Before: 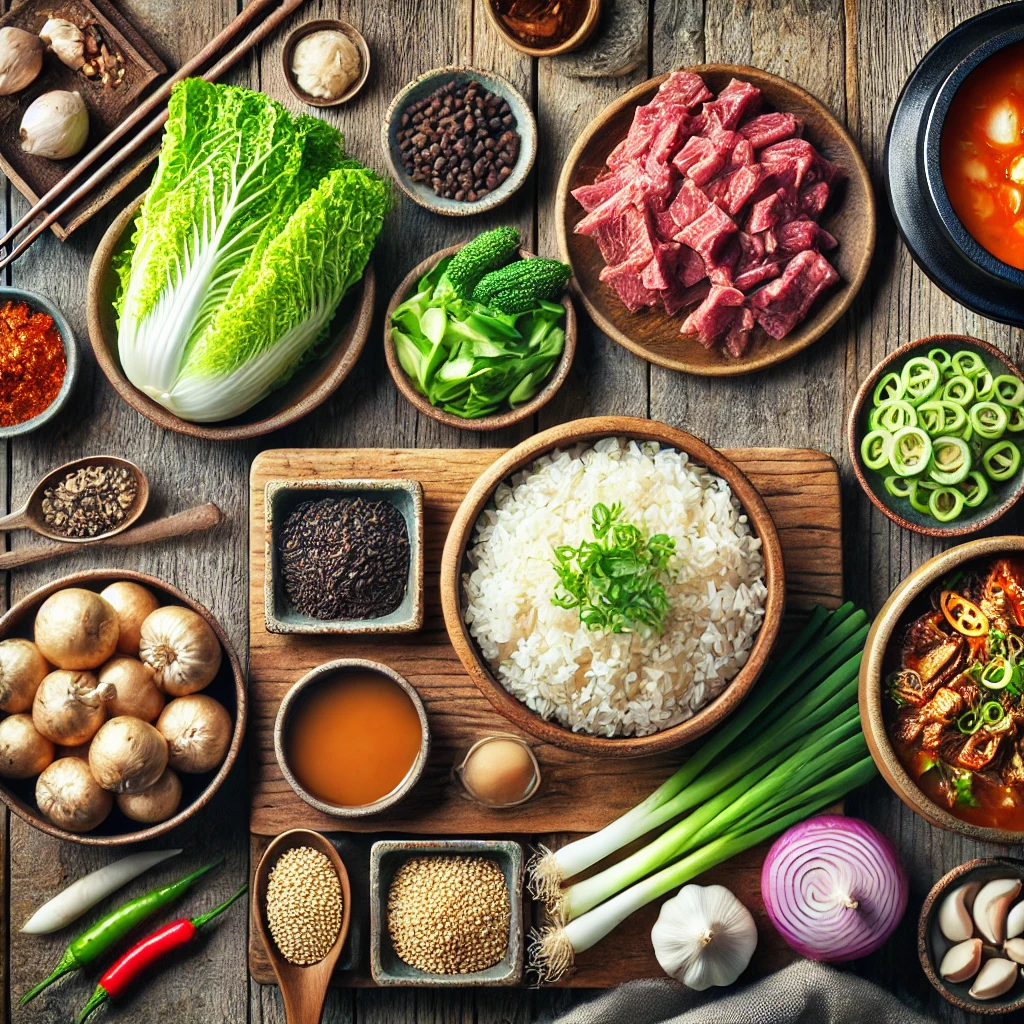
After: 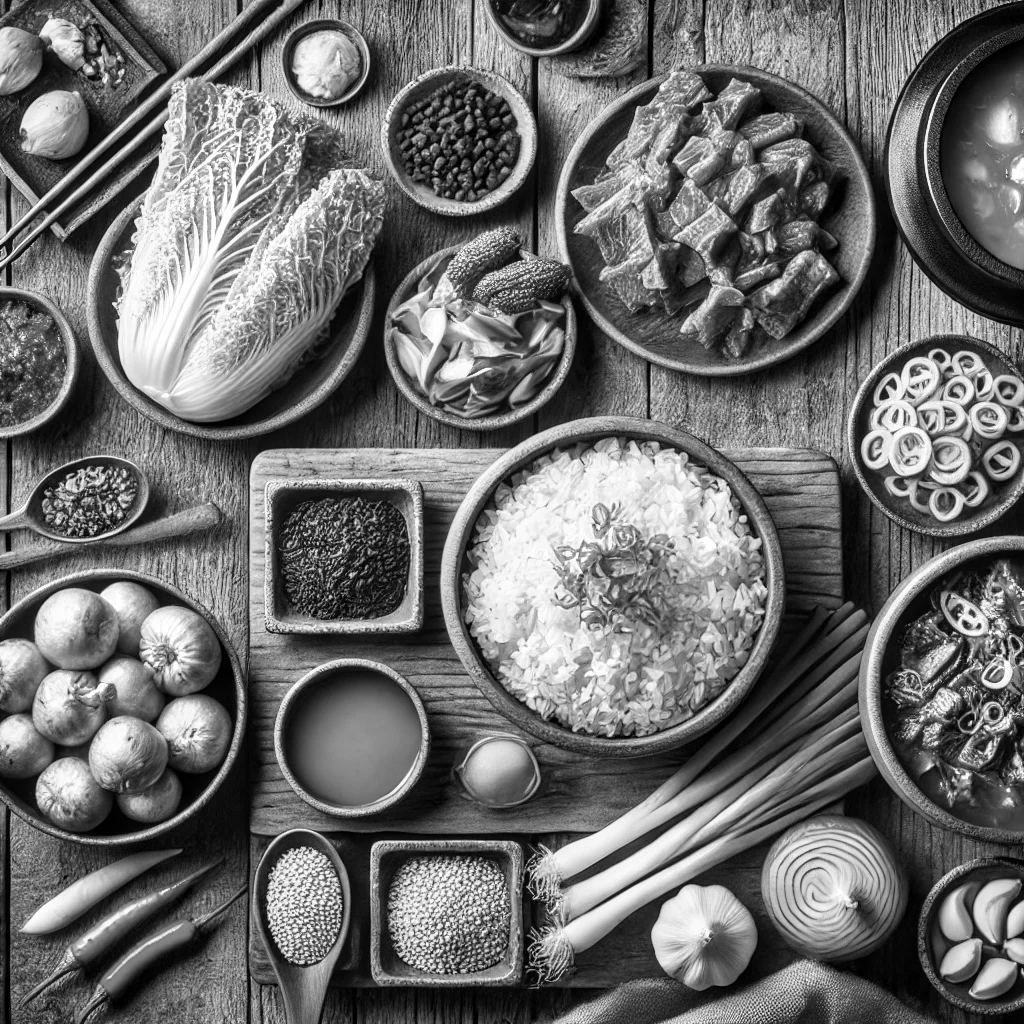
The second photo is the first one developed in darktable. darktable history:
color zones: curves: ch1 [(0, -0.014) (0.143, -0.013) (0.286, -0.013) (0.429, -0.016) (0.571, -0.019) (0.714, -0.015) (0.857, 0.002) (1, -0.014)]
local contrast: on, module defaults
